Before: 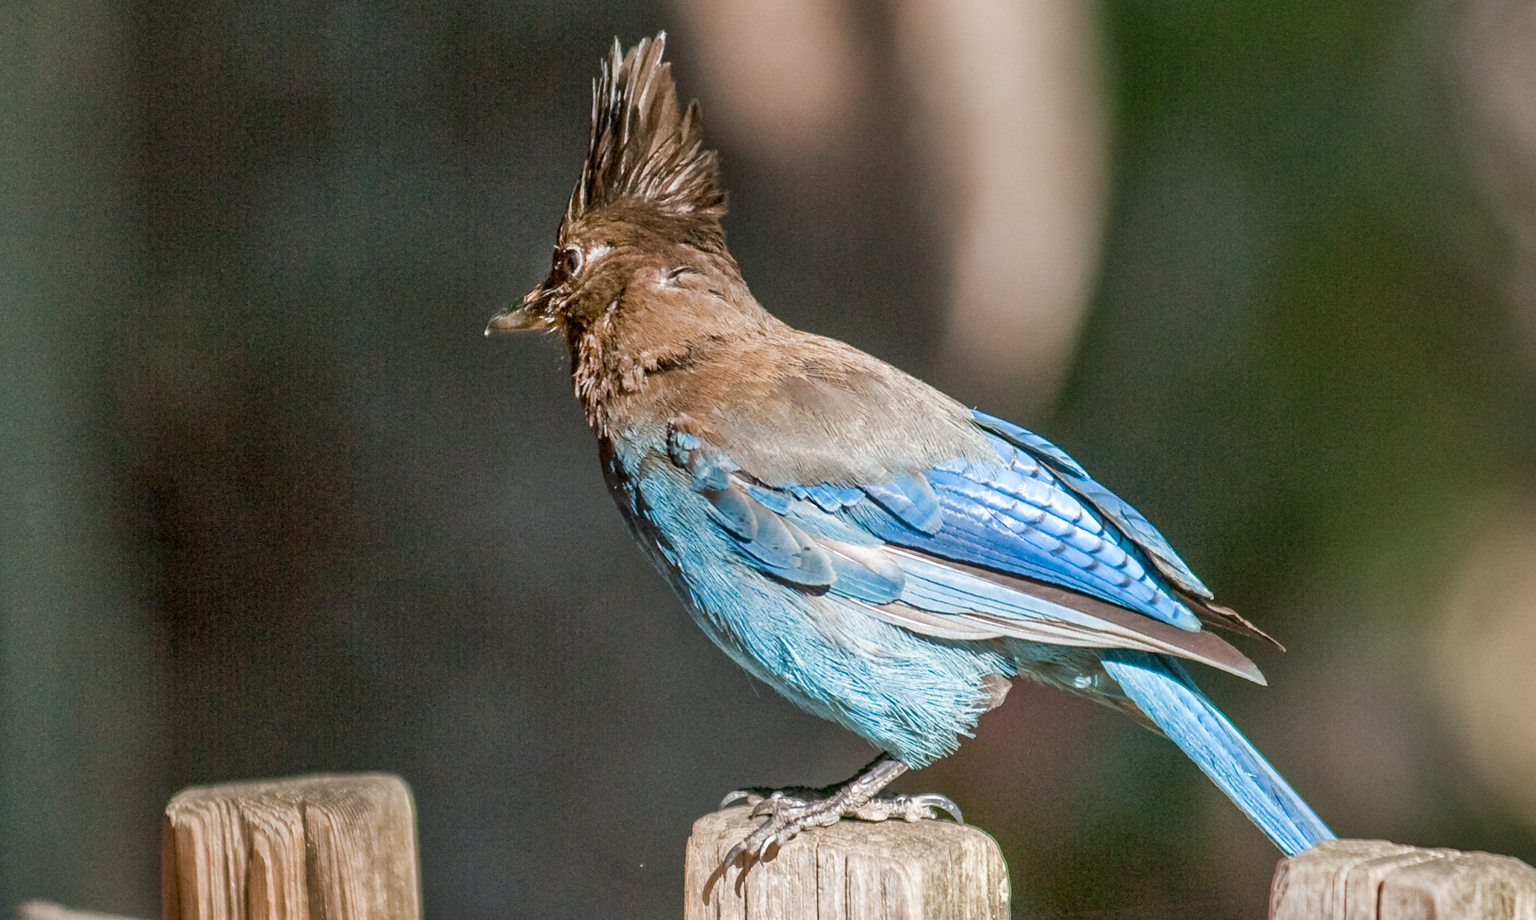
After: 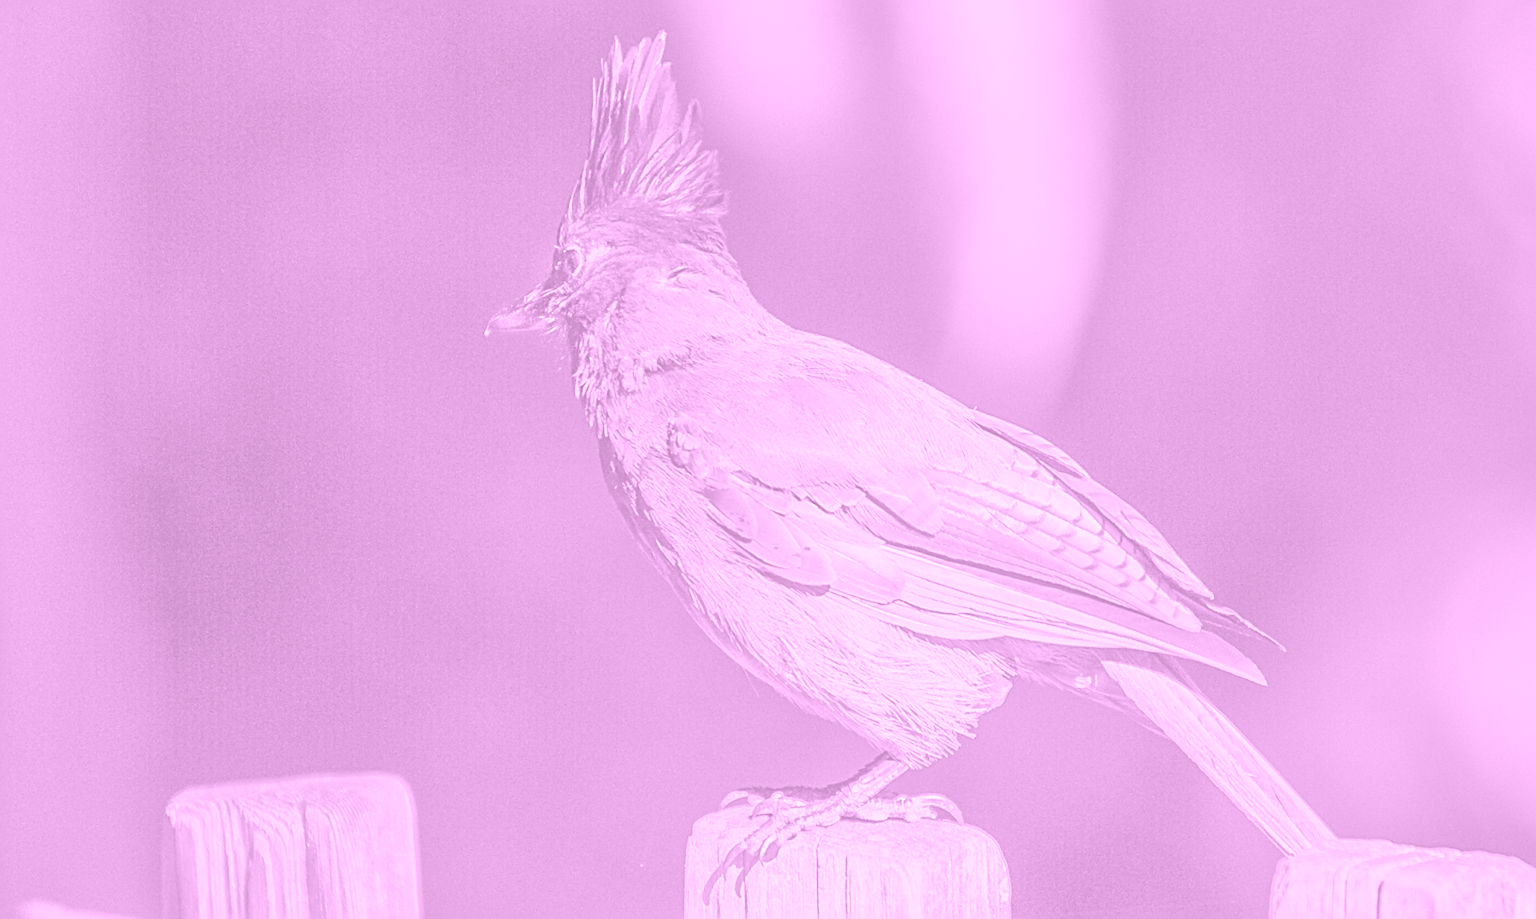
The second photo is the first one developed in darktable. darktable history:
sharpen: radius 2.817, amount 0.715
colorize: hue 331.2°, saturation 75%, source mix 30.28%, lightness 70.52%, version 1
